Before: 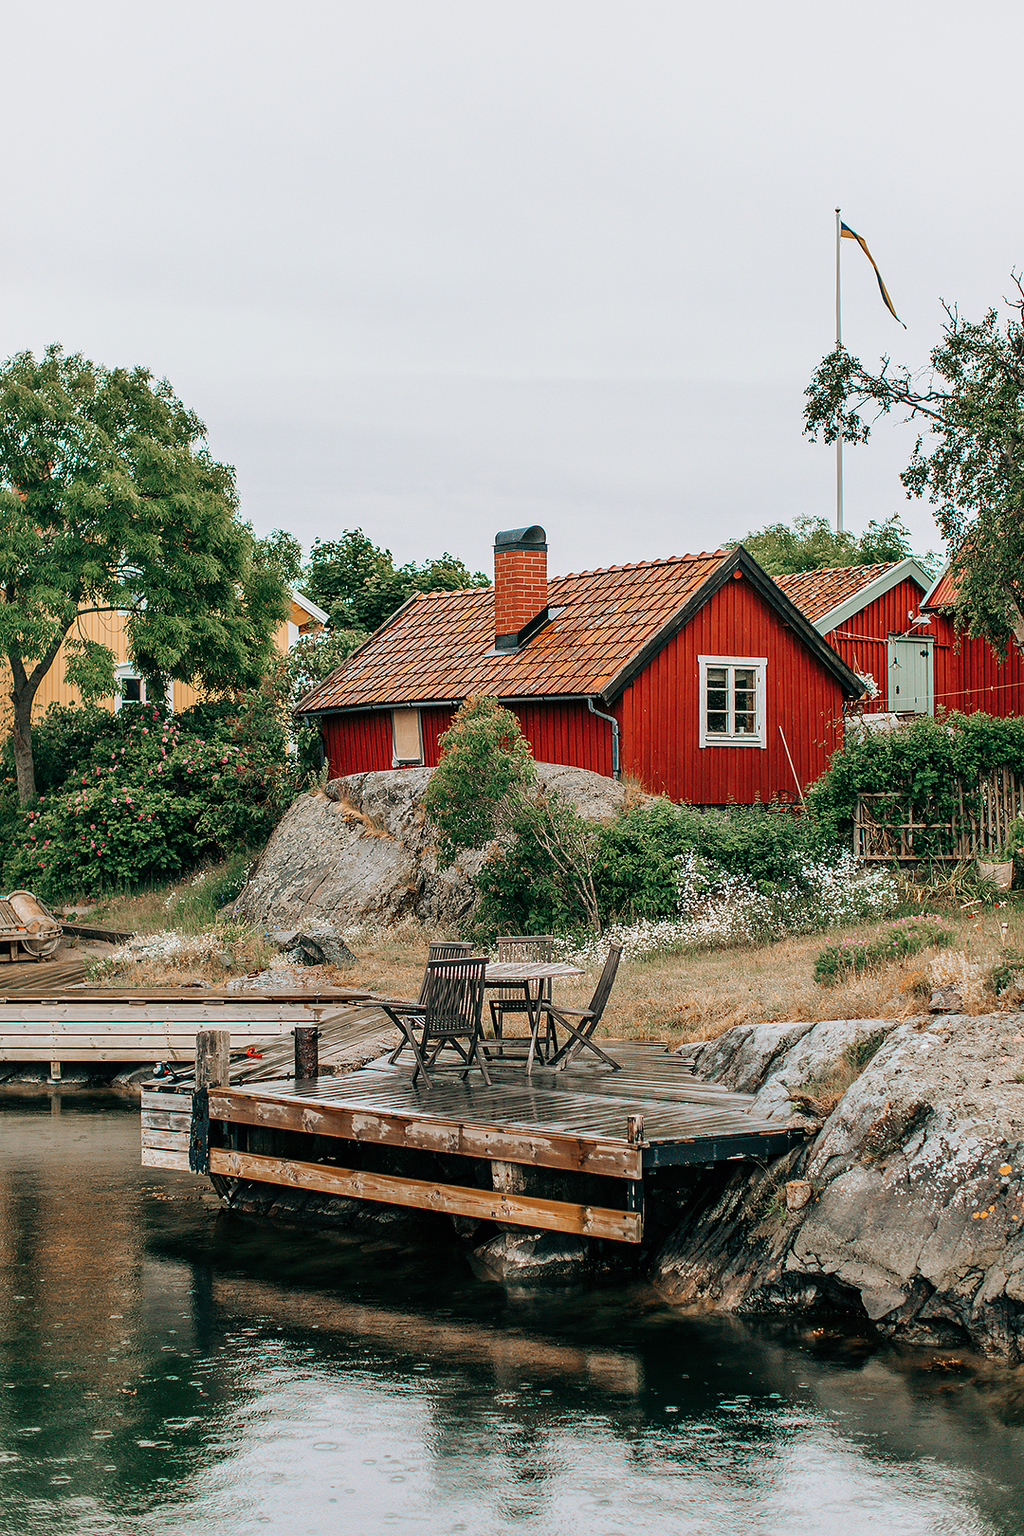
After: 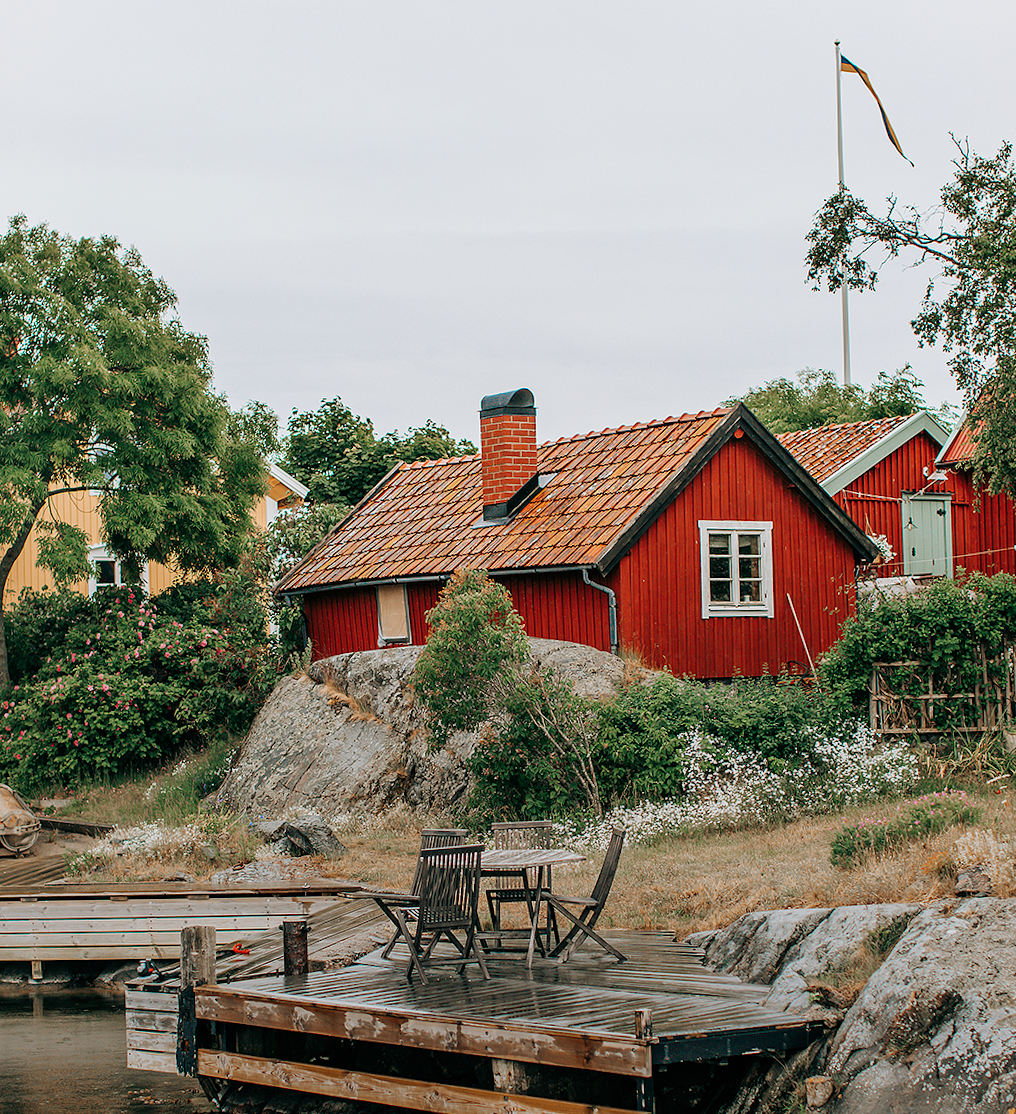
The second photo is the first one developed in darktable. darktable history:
rotate and perspective: rotation -1.32°, lens shift (horizontal) -0.031, crop left 0.015, crop right 0.985, crop top 0.047, crop bottom 0.982
crop: left 2.737%, top 7.287%, right 3.421%, bottom 20.179%
graduated density: rotation -180°, offset 24.95
